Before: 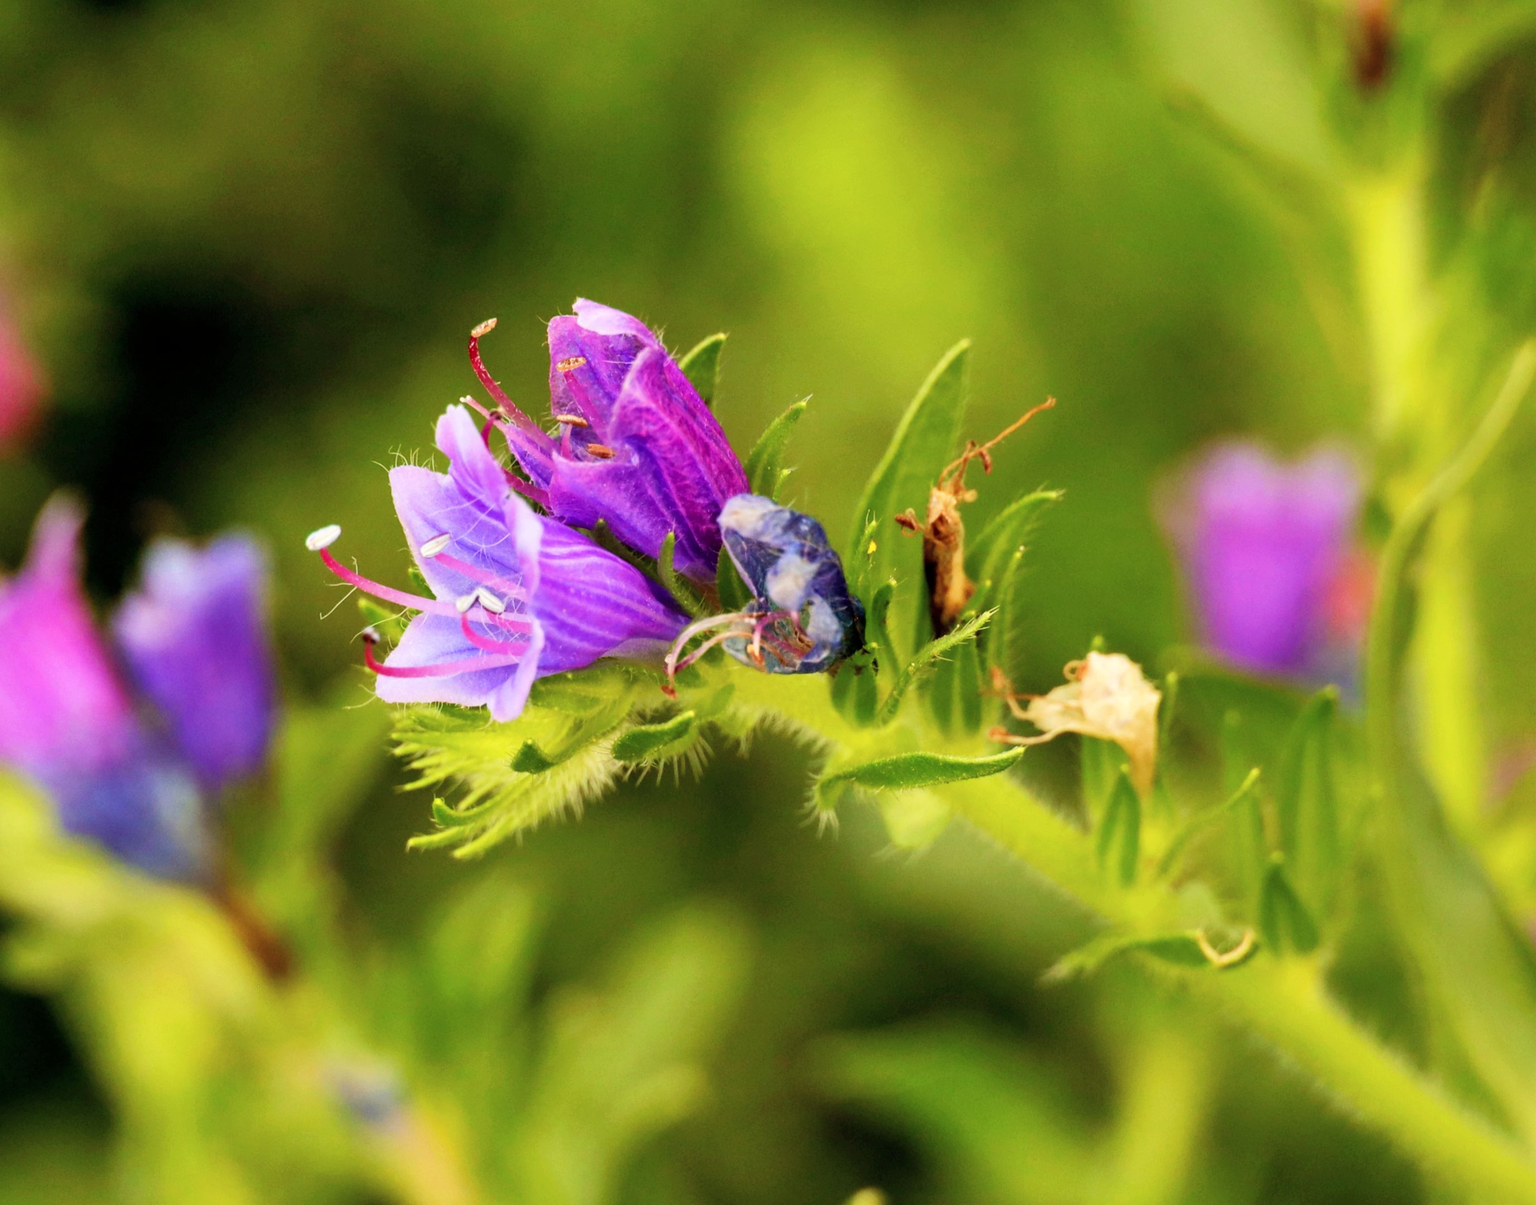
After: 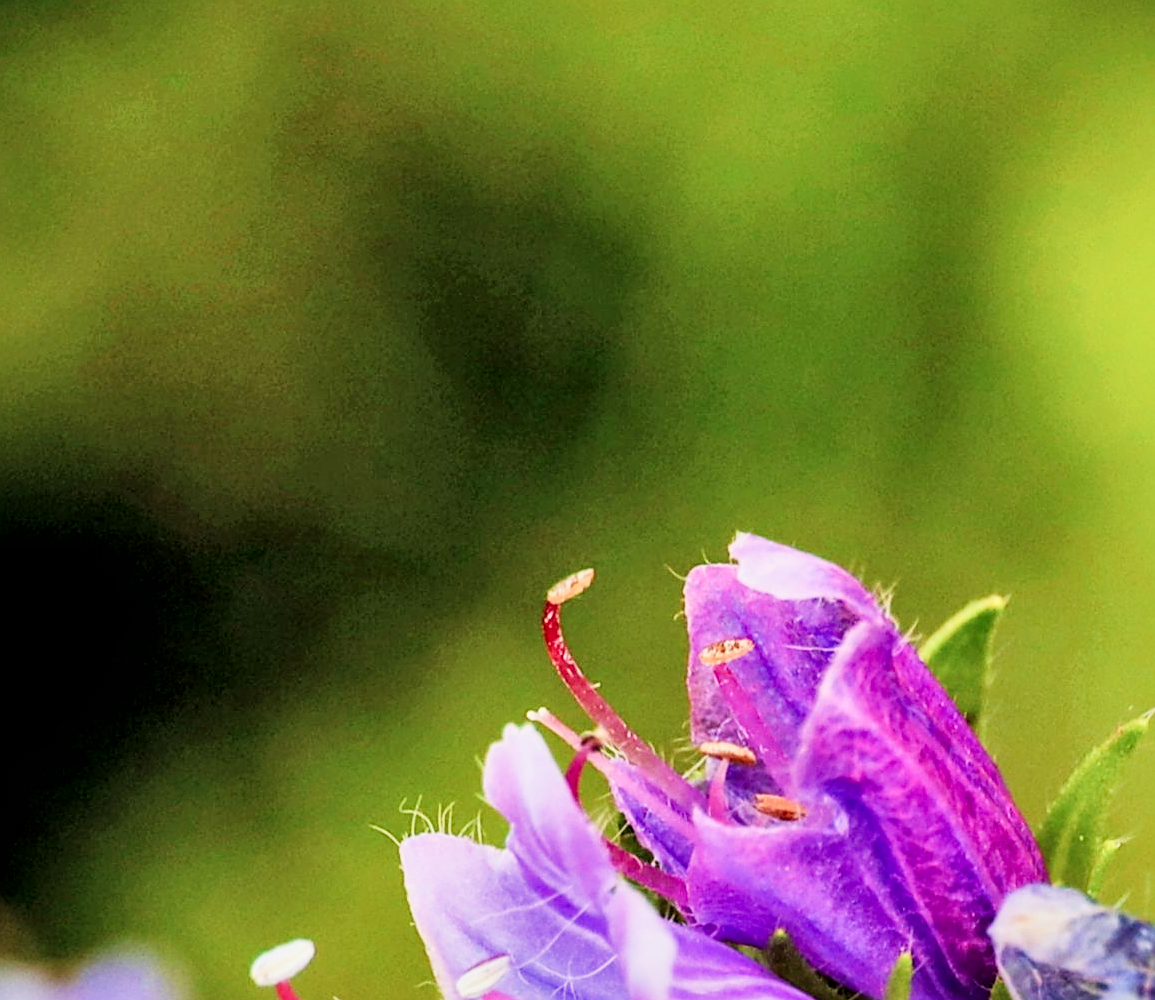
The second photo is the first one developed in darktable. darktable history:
sharpen: on, module defaults
crop and rotate: left 10.817%, top 0.062%, right 47.194%, bottom 53.626%
exposure: exposure 0.77 EV, compensate highlight preservation false
local contrast: mode bilateral grid, contrast 20, coarseness 50, detail 141%, midtone range 0.2
filmic rgb: black relative exposure -7.65 EV, white relative exposure 4.56 EV, hardness 3.61
